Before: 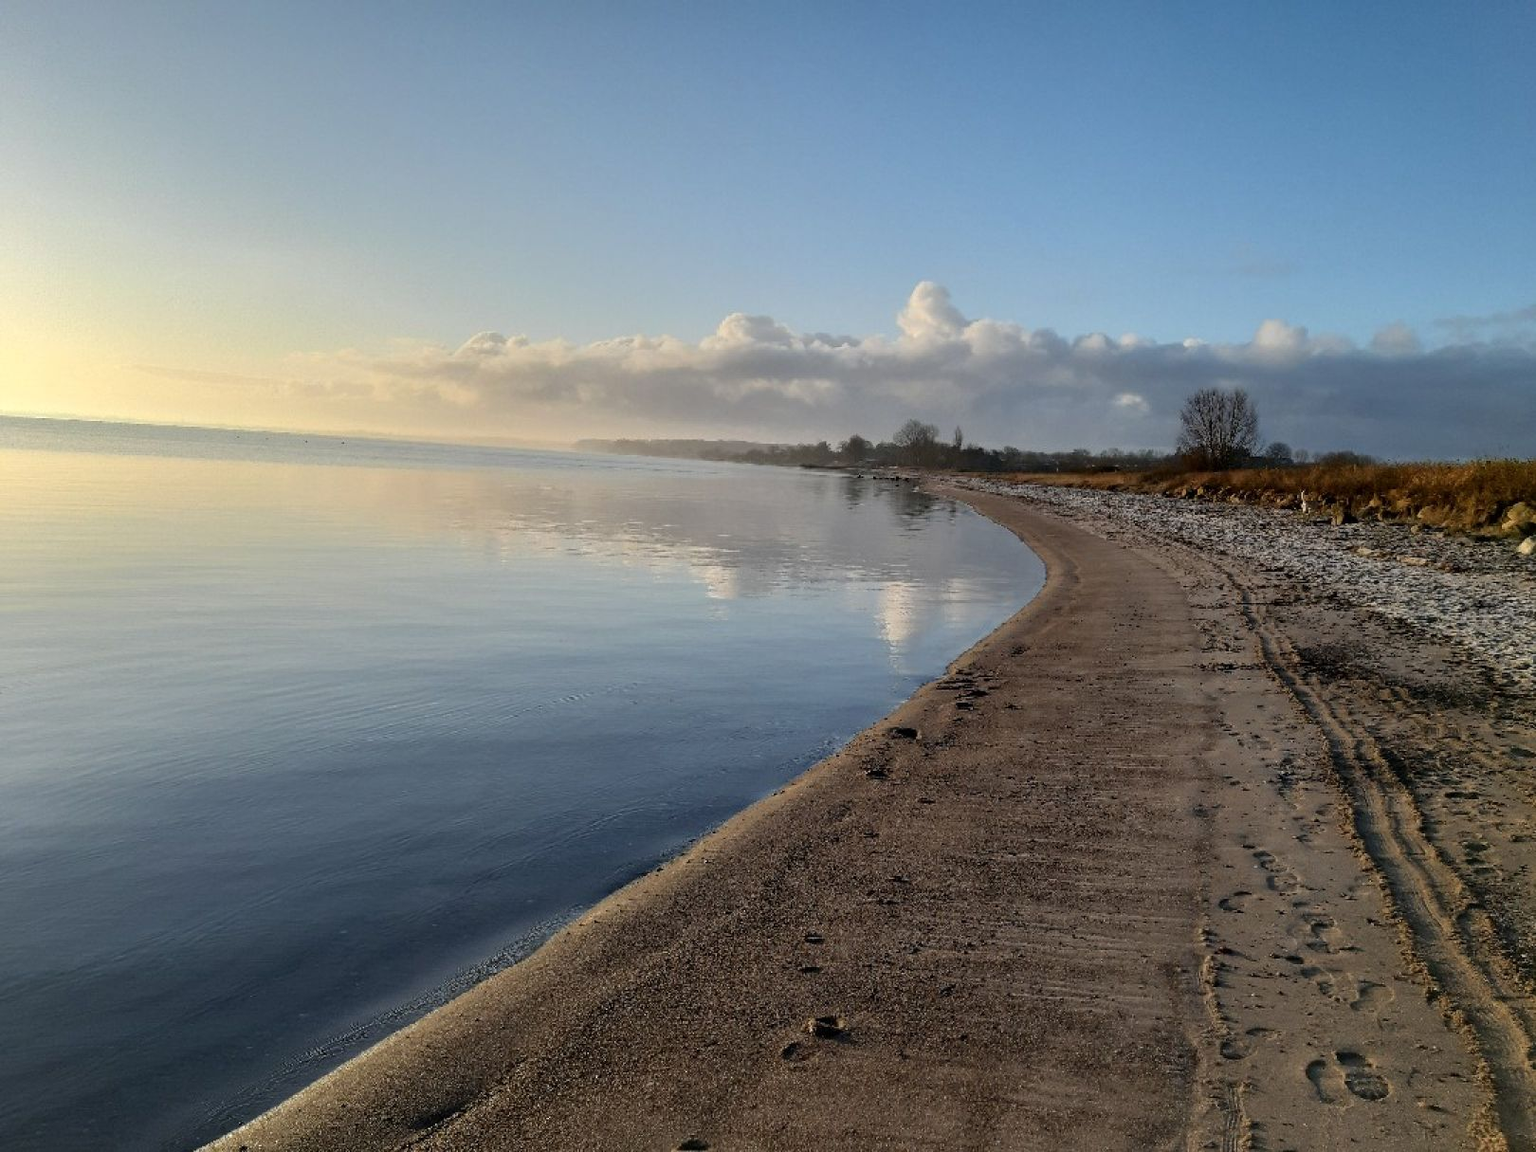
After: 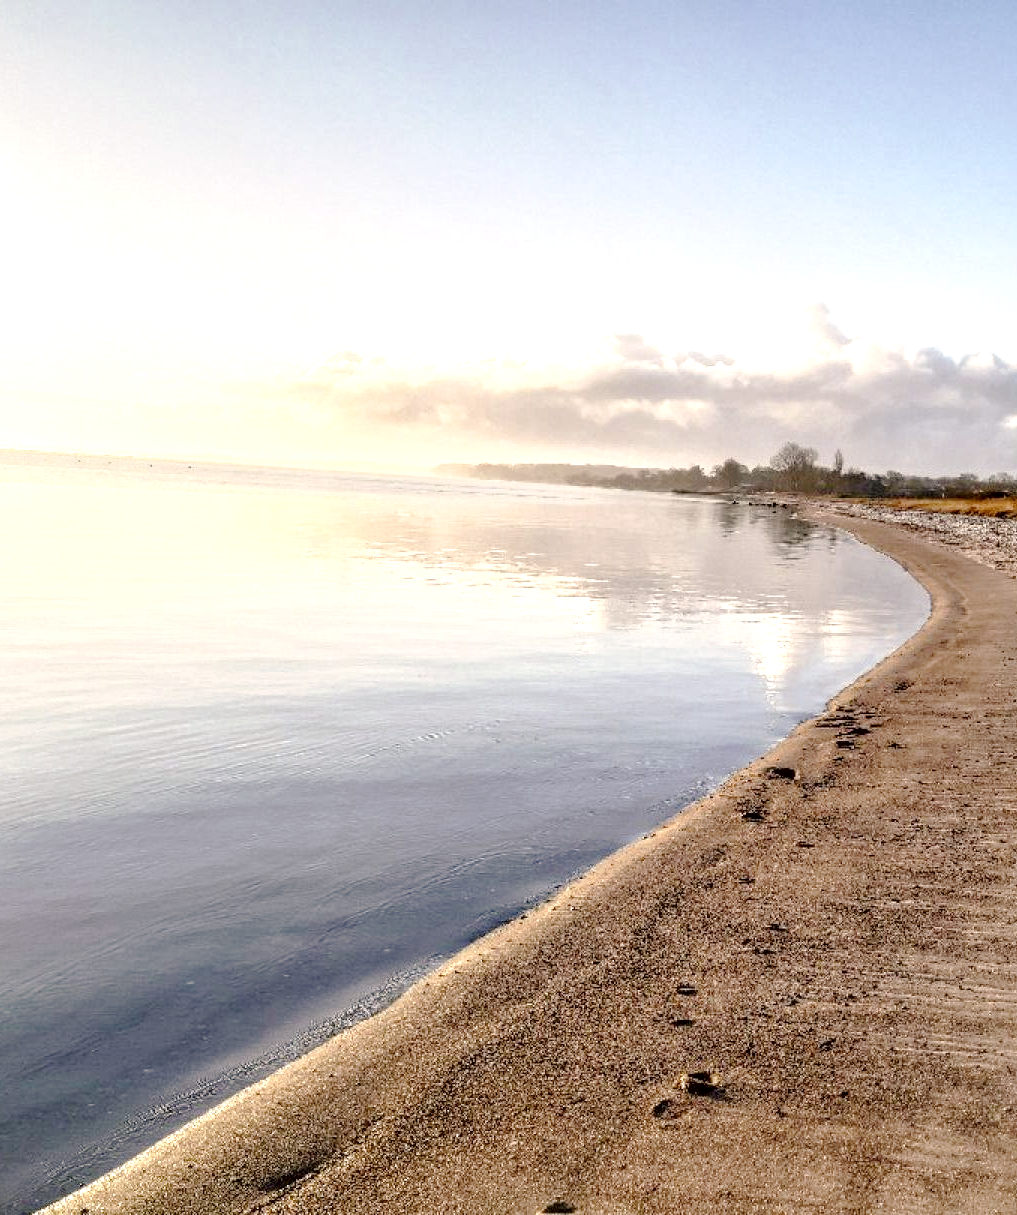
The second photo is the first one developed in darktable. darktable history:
crop: left 10.644%, right 26.528%
exposure: black level correction 0, exposure 1.2 EV, compensate highlight preservation false
white balance: red 0.978, blue 0.999
rgb curve: curves: ch0 [(0, 0) (0.053, 0.068) (0.122, 0.128) (1, 1)]
color correction: highlights a* 6.27, highlights b* 8.19, shadows a* 5.94, shadows b* 7.23, saturation 0.9
tone curve: curves: ch0 [(0, 0) (0.003, 0.002) (0.011, 0.008) (0.025, 0.016) (0.044, 0.026) (0.069, 0.04) (0.1, 0.061) (0.136, 0.104) (0.177, 0.15) (0.224, 0.22) (0.277, 0.307) (0.335, 0.399) (0.399, 0.492) (0.468, 0.575) (0.543, 0.638) (0.623, 0.701) (0.709, 0.778) (0.801, 0.85) (0.898, 0.934) (1, 1)], preserve colors none
local contrast: highlights 61%, detail 143%, midtone range 0.428
